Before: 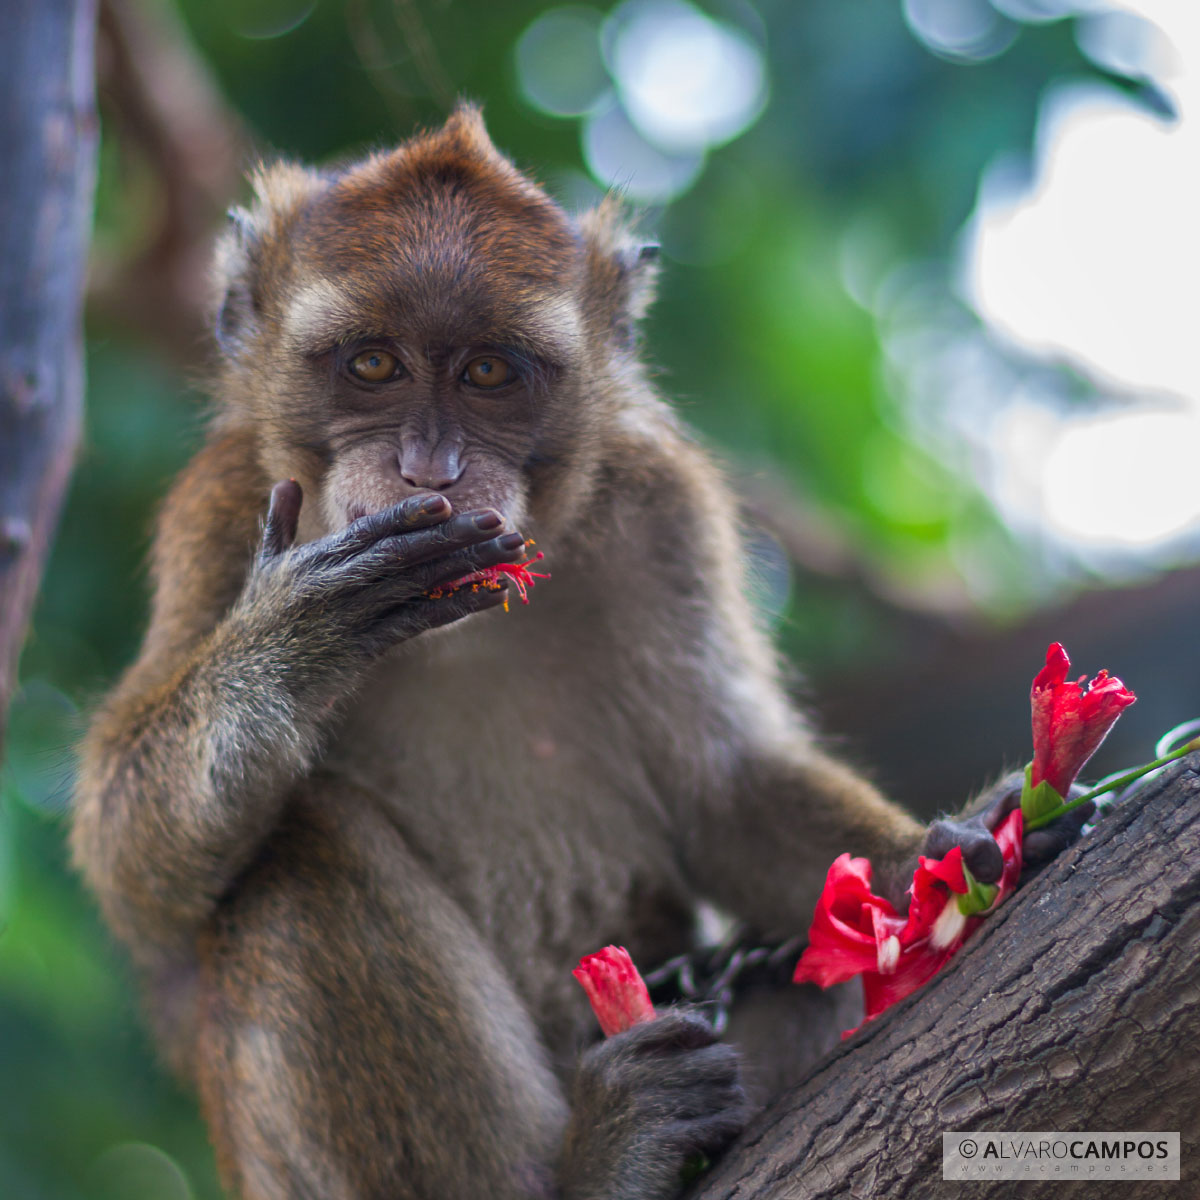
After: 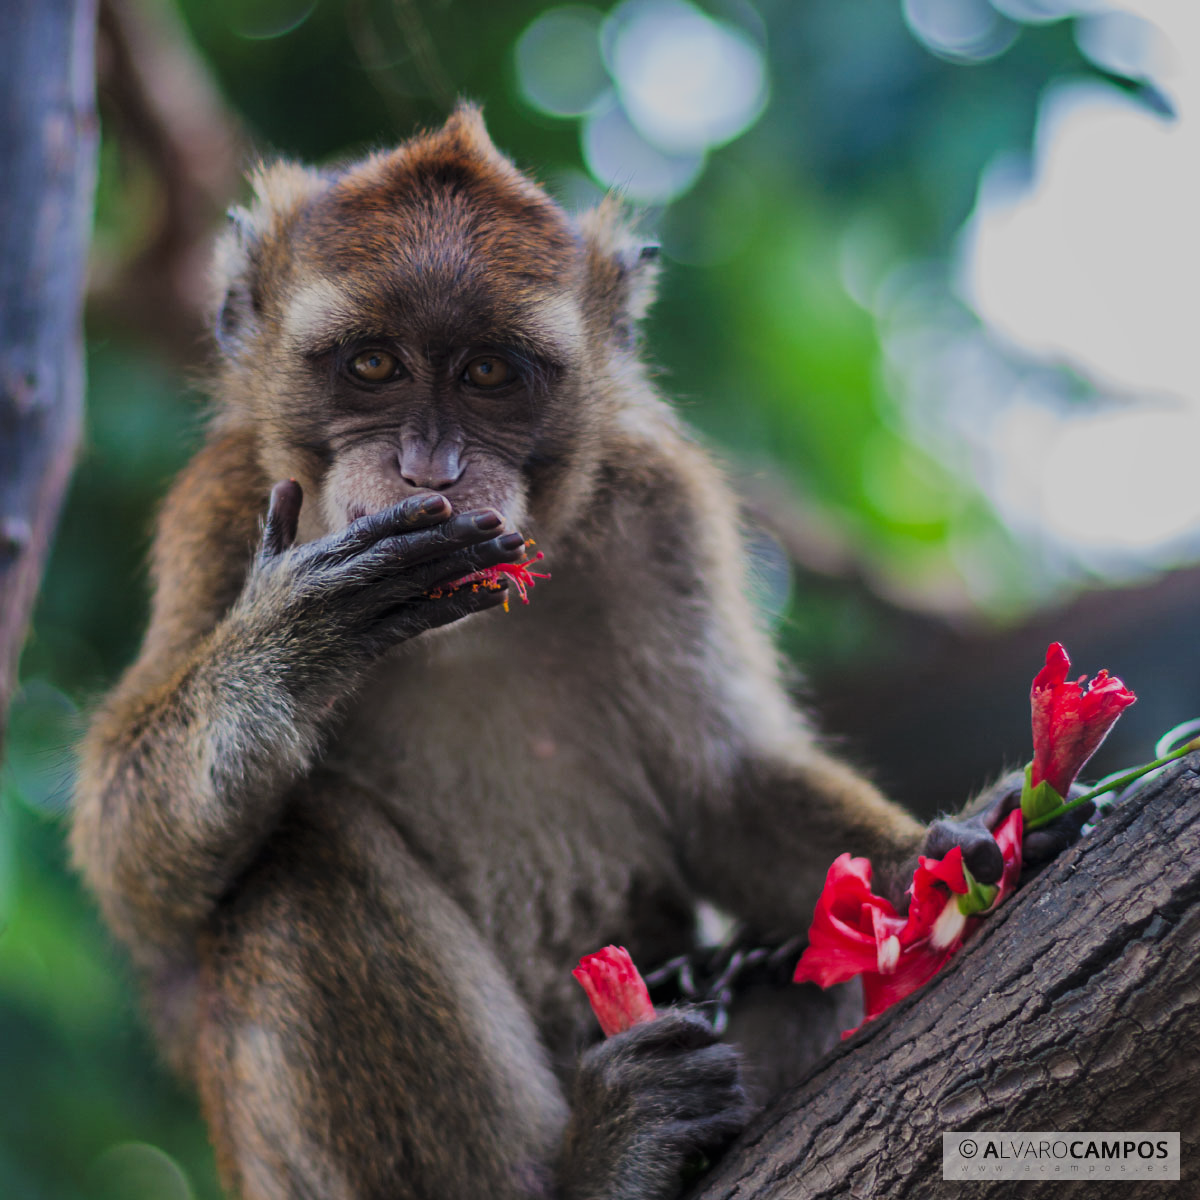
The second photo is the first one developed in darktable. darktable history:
filmic rgb: black relative exposure -7.15 EV, white relative exposure 5.36 EV, hardness 3.02, color science v6 (2022)
exposure: exposure -0.064 EV, compensate highlight preservation false
tone curve: curves: ch0 [(0, 0) (0.003, 0.005) (0.011, 0.021) (0.025, 0.042) (0.044, 0.065) (0.069, 0.074) (0.1, 0.092) (0.136, 0.123) (0.177, 0.159) (0.224, 0.2) (0.277, 0.252) (0.335, 0.32) (0.399, 0.392) (0.468, 0.468) (0.543, 0.549) (0.623, 0.638) (0.709, 0.721) (0.801, 0.812) (0.898, 0.896) (1, 1)], preserve colors none
contrast brightness saturation: saturation -0.05
